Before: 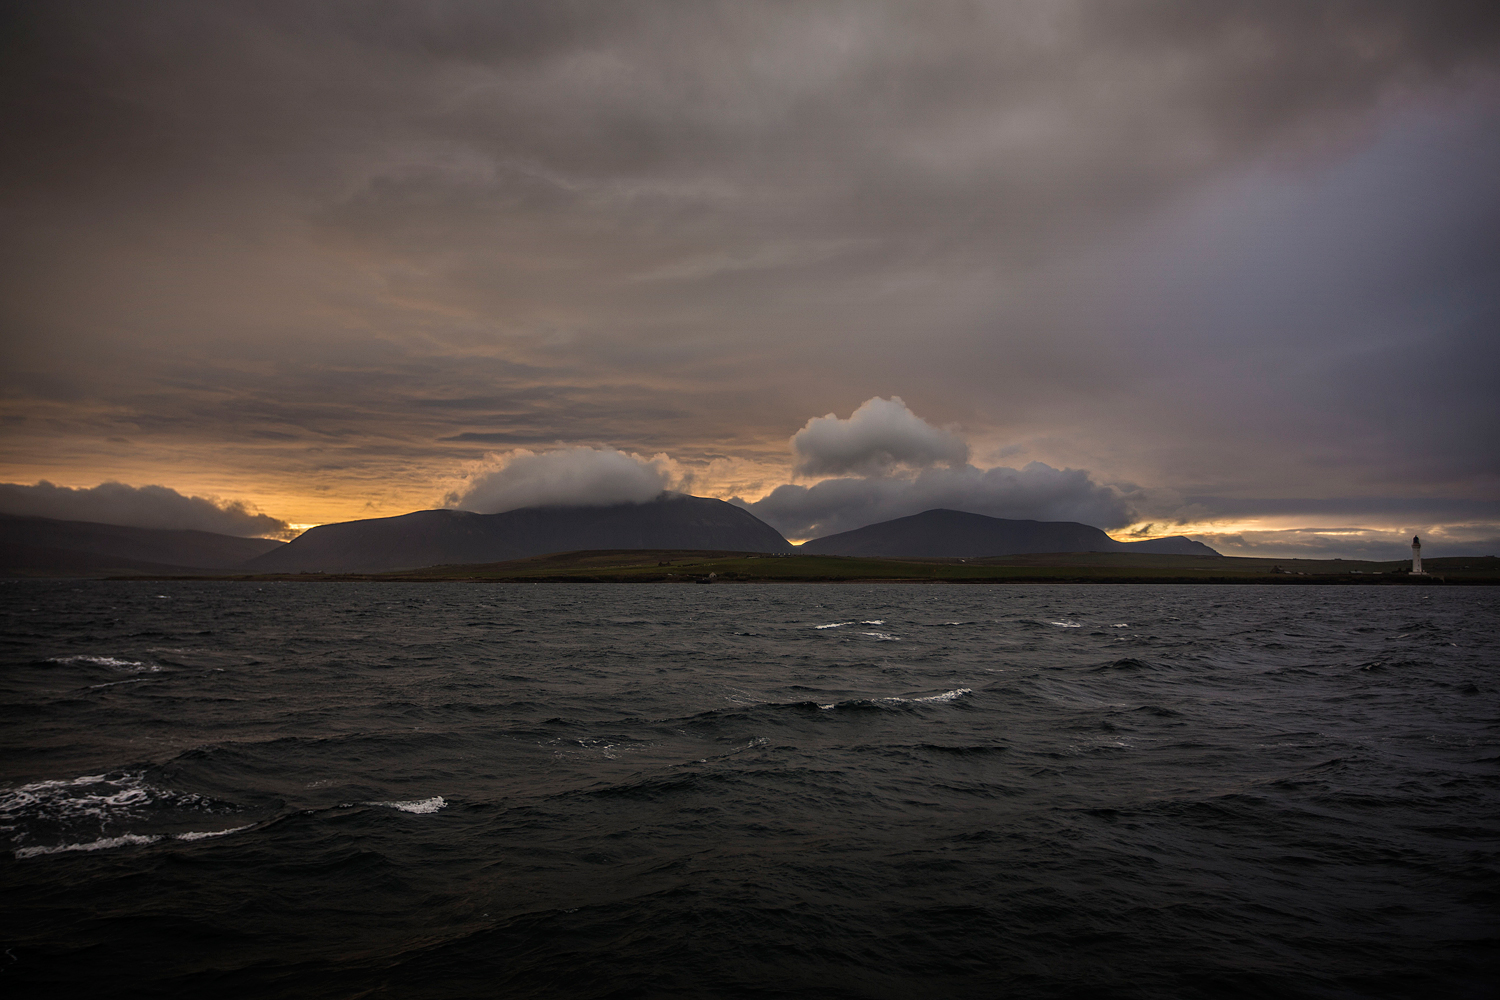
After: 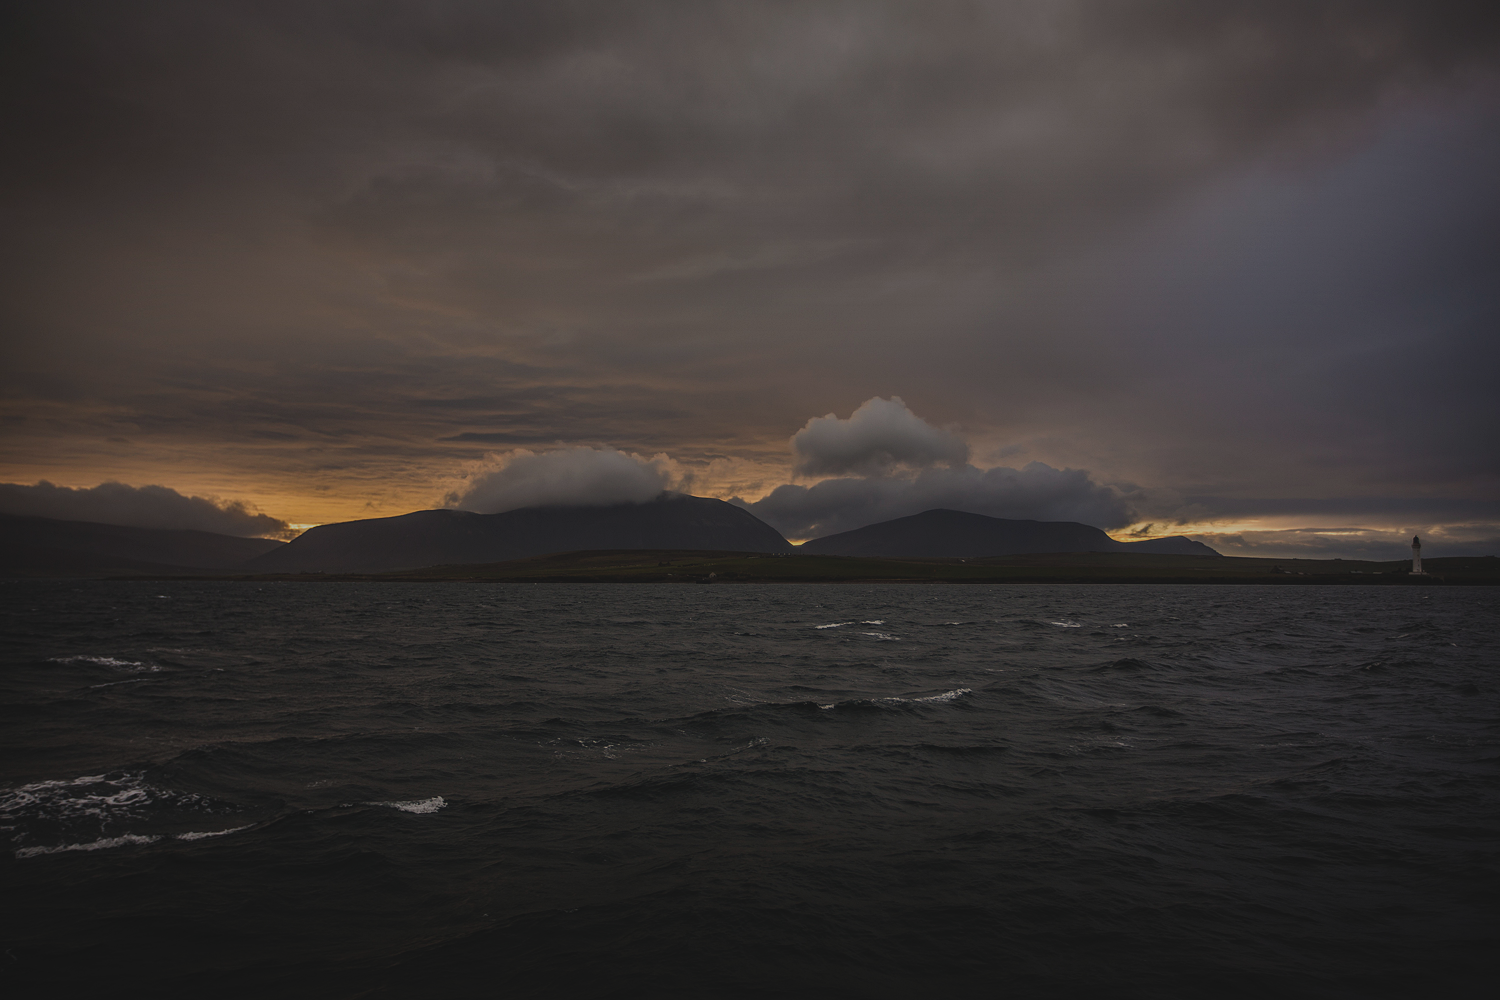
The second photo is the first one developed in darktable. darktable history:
exposure: black level correction -0.016, exposure -1.06 EV, compensate highlight preservation false
